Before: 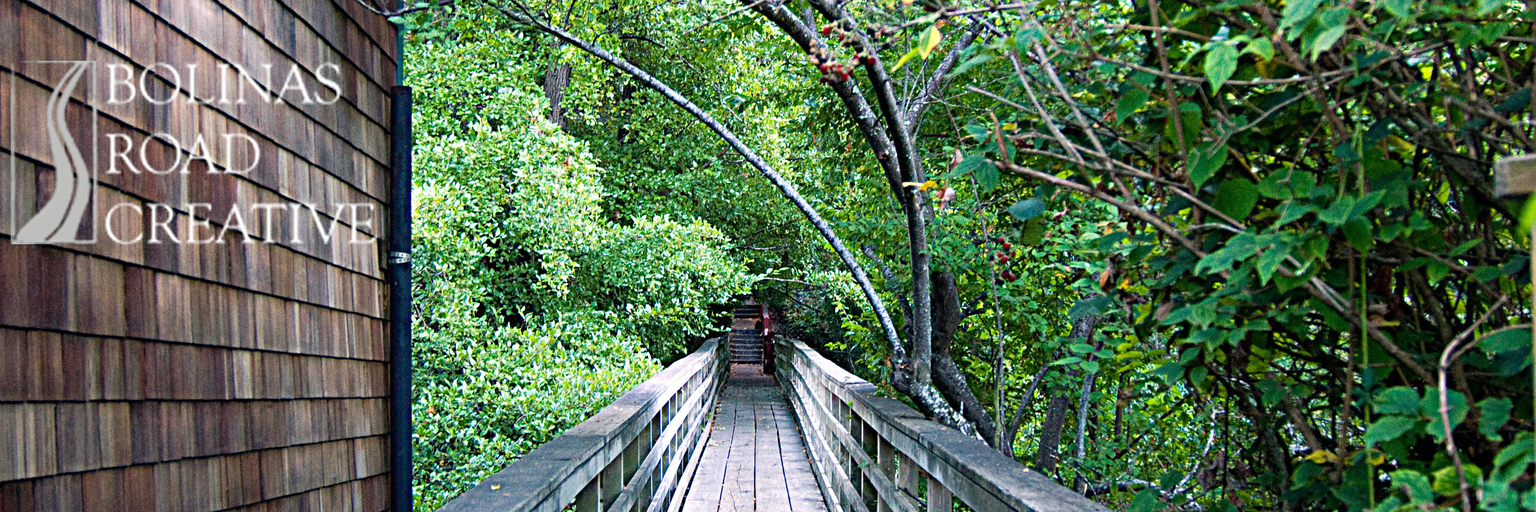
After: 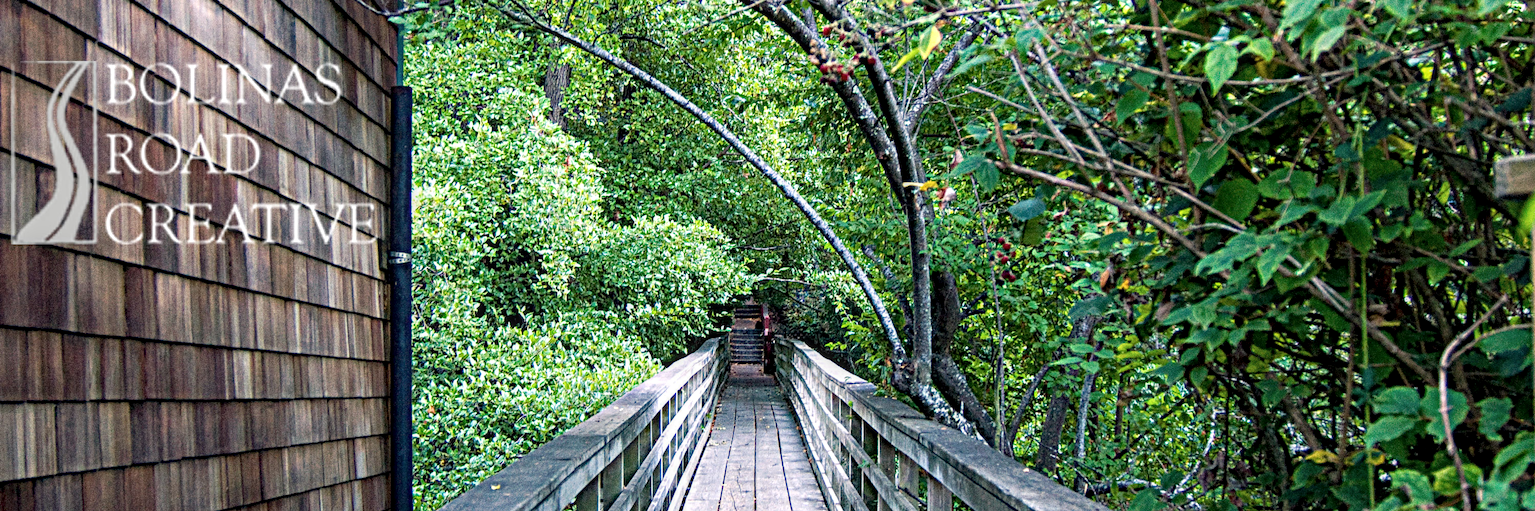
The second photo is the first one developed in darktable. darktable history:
local contrast: detail 130%
contrast brightness saturation: saturation -0.05
